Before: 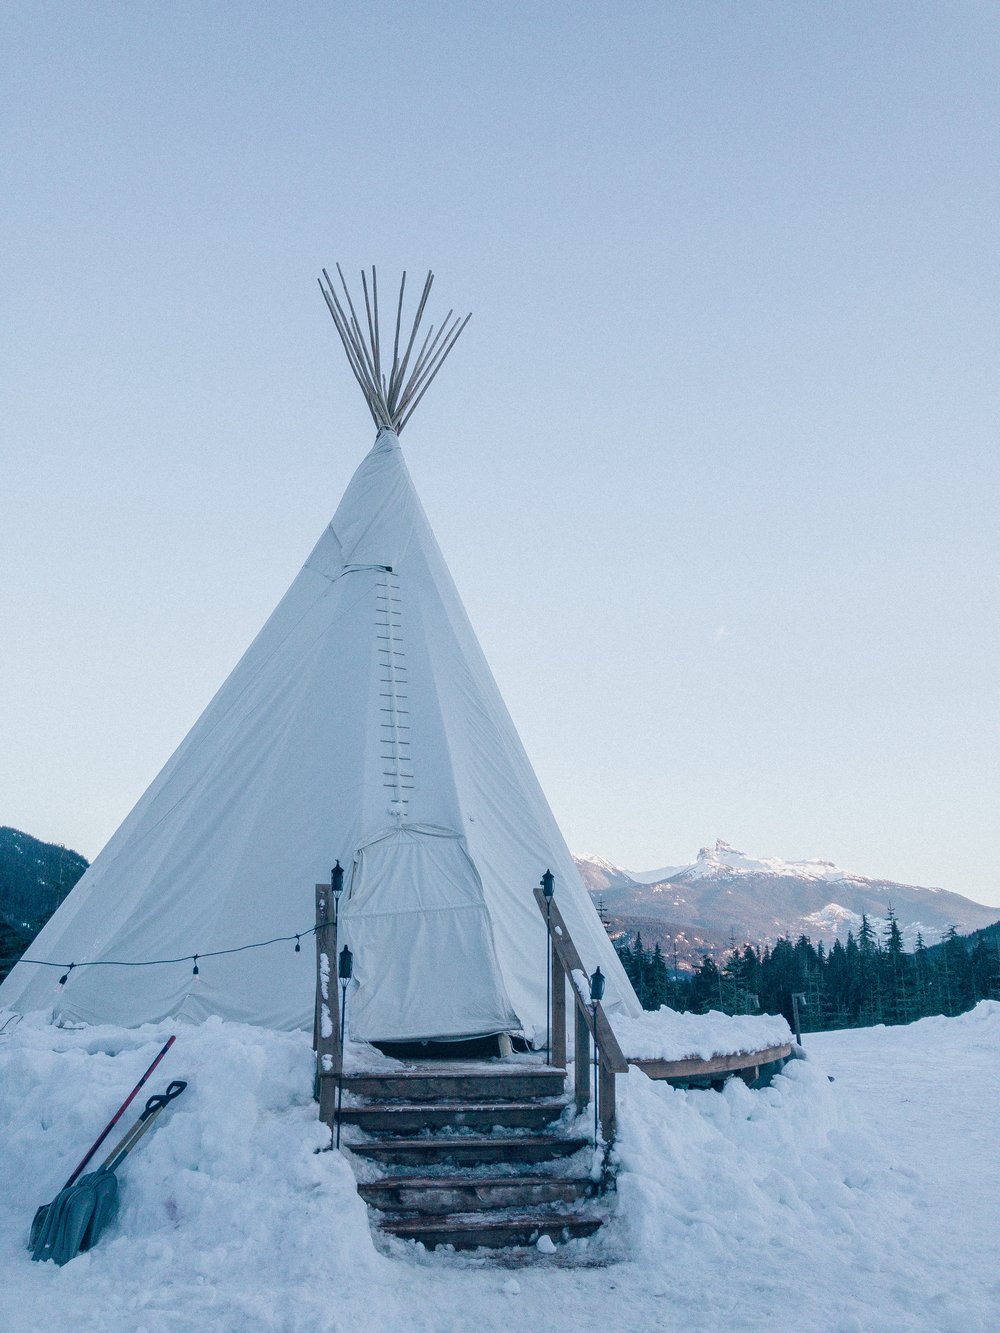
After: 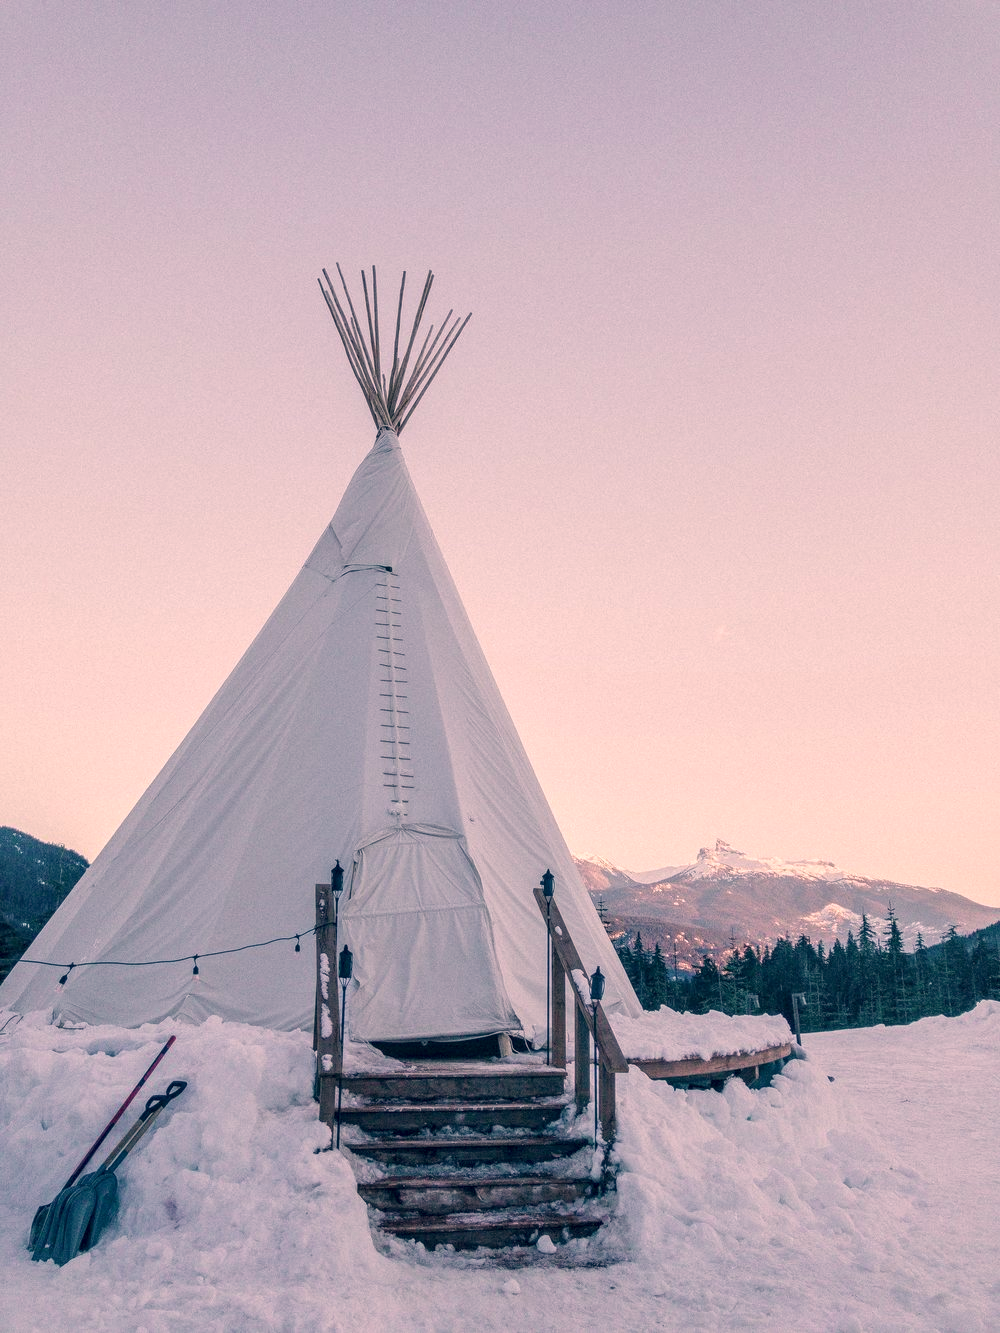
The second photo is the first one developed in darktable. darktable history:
color correction: highlights a* 20.77, highlights b* 19.31
local contrast: detail 130%
